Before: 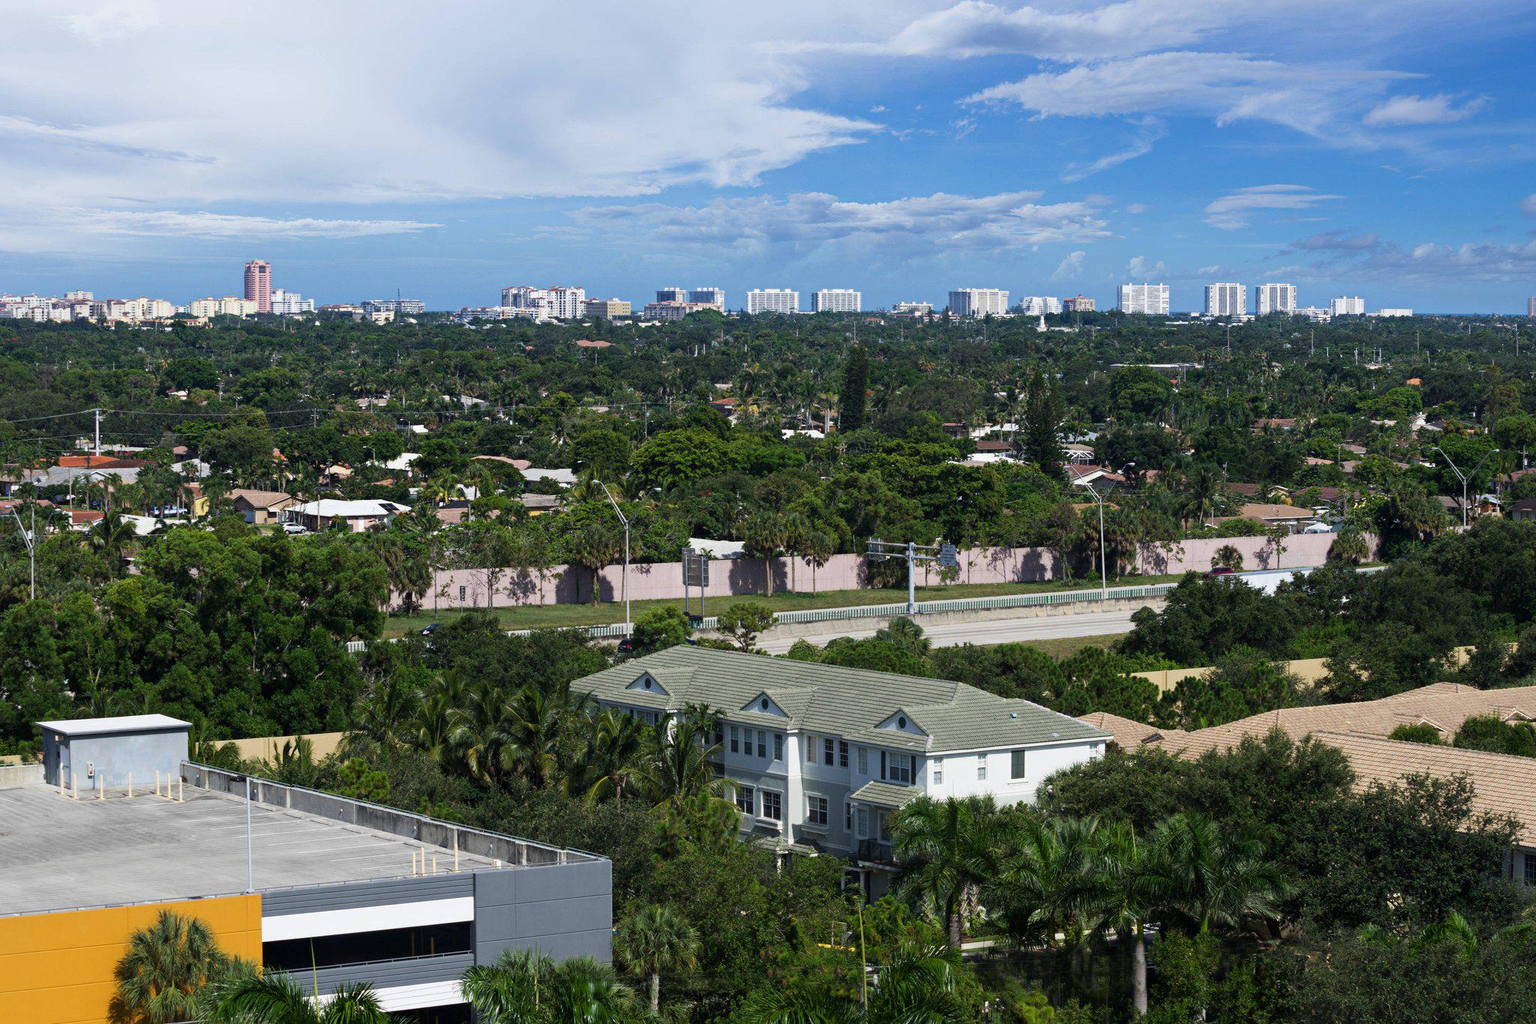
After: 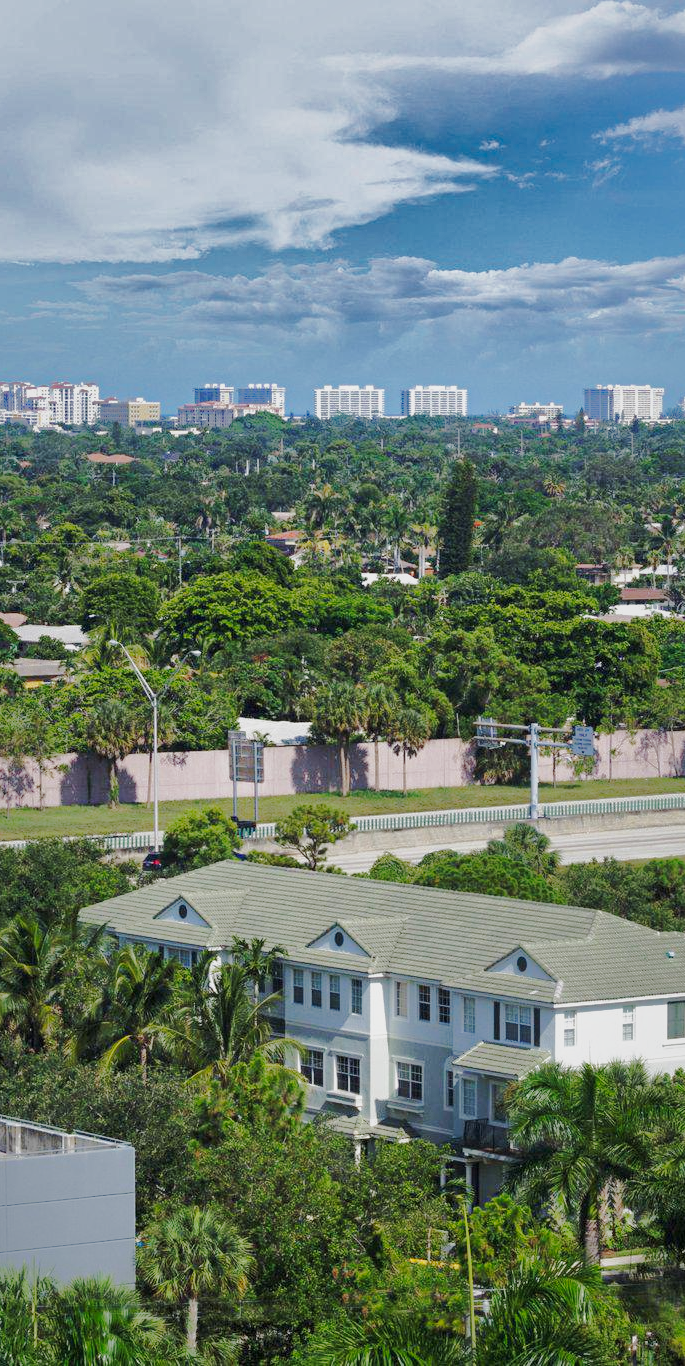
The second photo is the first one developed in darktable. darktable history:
crop: left 33.262%, right 33.276%
base curve: curves: ch0 [(0, 0) (0.025, 0.046) (0.112, 0.277) (0.467, 0.74) (0.814, 0.929) (1, 0.942)], preserve colors none
shadows and highlights: shadows 38.67, highlights -75.96
